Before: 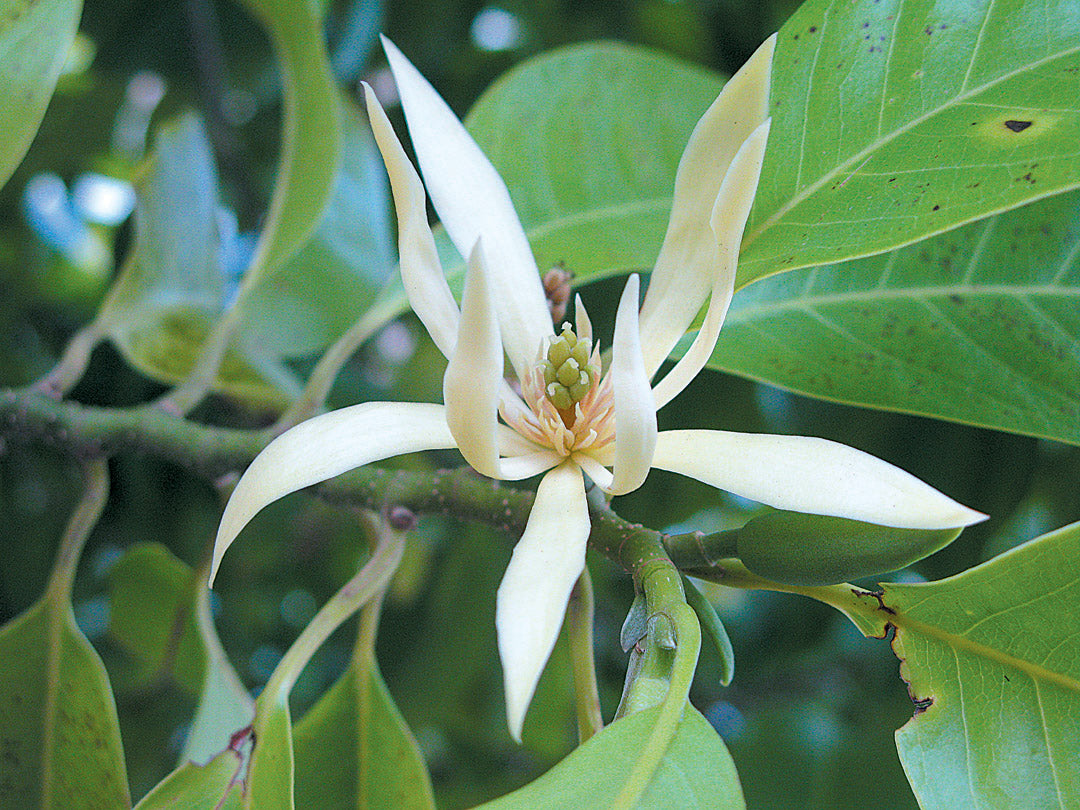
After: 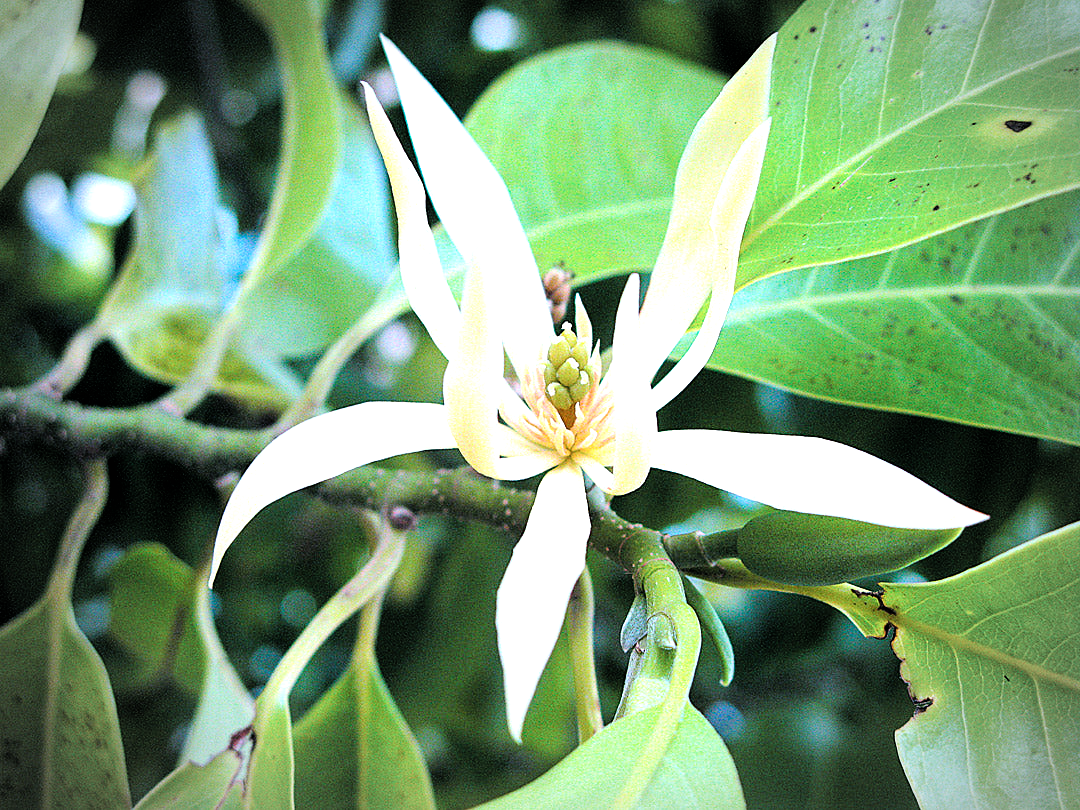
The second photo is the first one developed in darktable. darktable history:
filmic rgb: black relative exposure -5 EV, hardness 2.88, contrast 1.3, highlights saturation mix -30%
vignetting: automatic ratio true
levels: levels [0, 0.374, 0.749]
